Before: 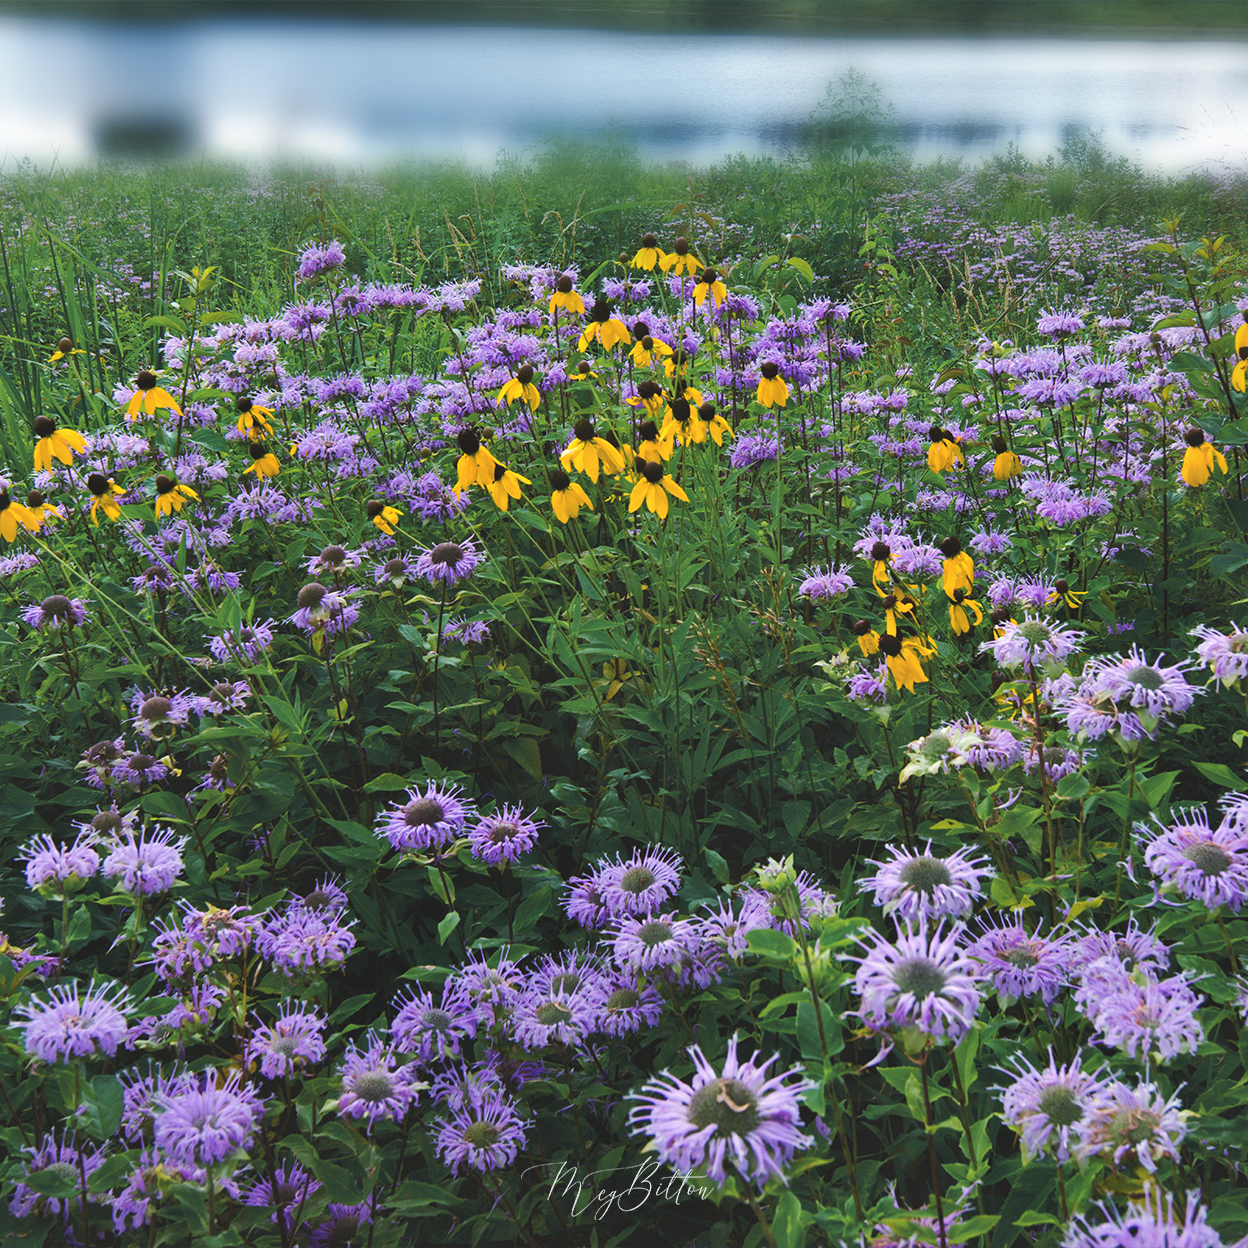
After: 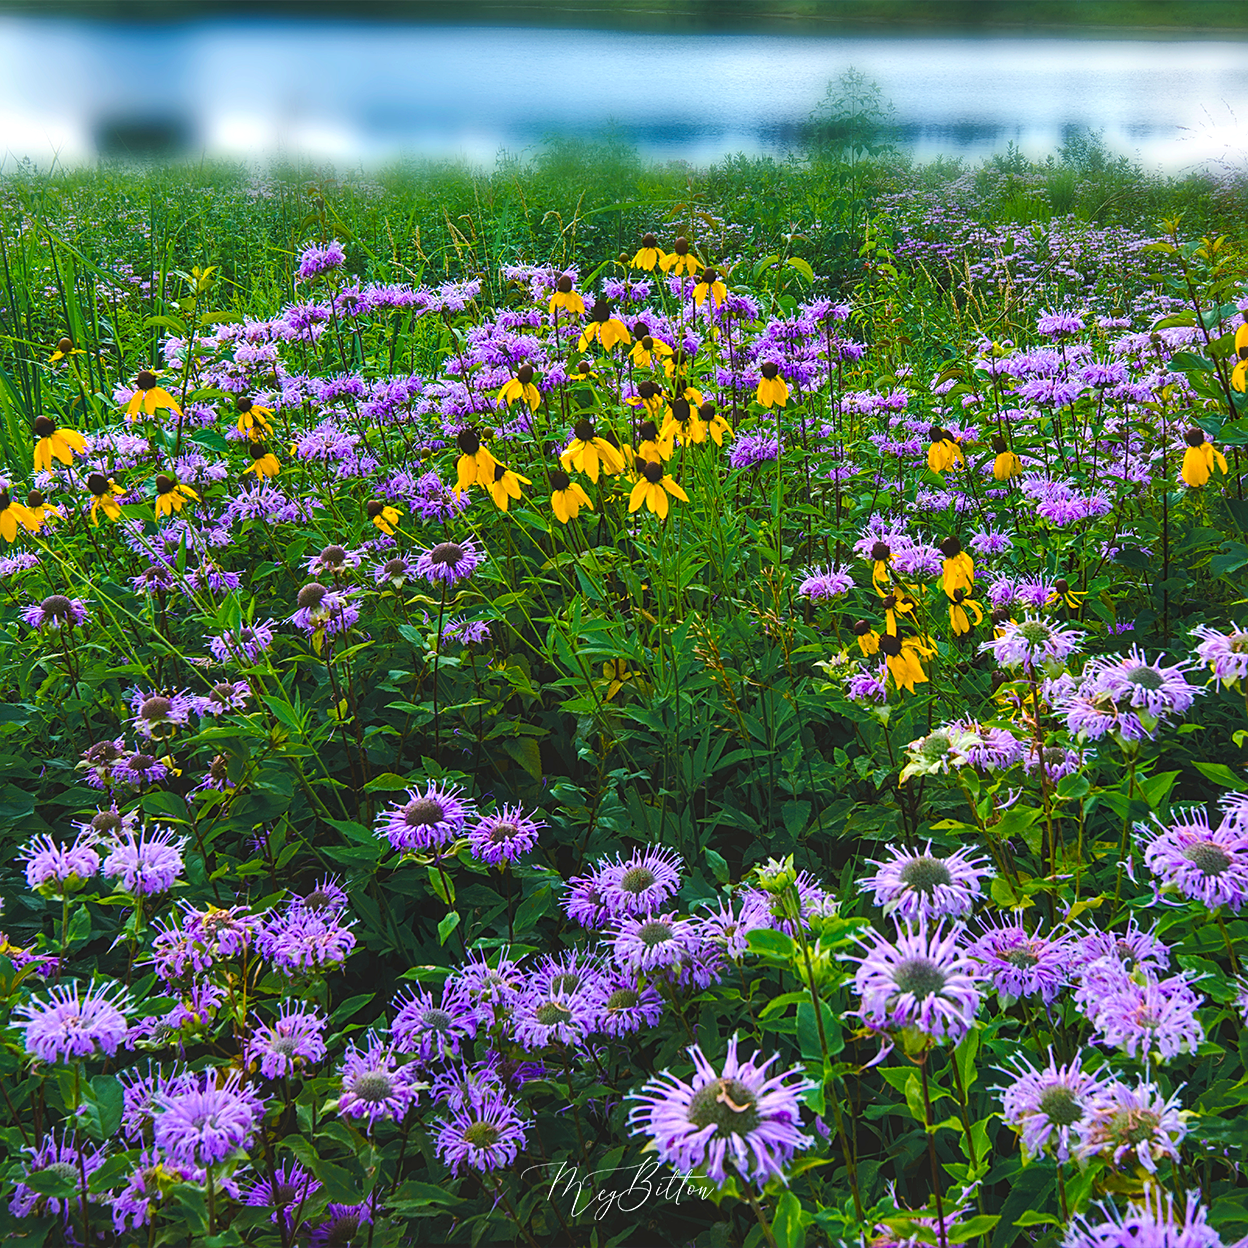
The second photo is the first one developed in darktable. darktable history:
color balance rgb: linear chroma grading › global chroma 15.324%, perceptual saturation grading › global saturation 25.279%, global vibrance 31.782%
local contrast: detail 130%
sharpen: on, module defaults
